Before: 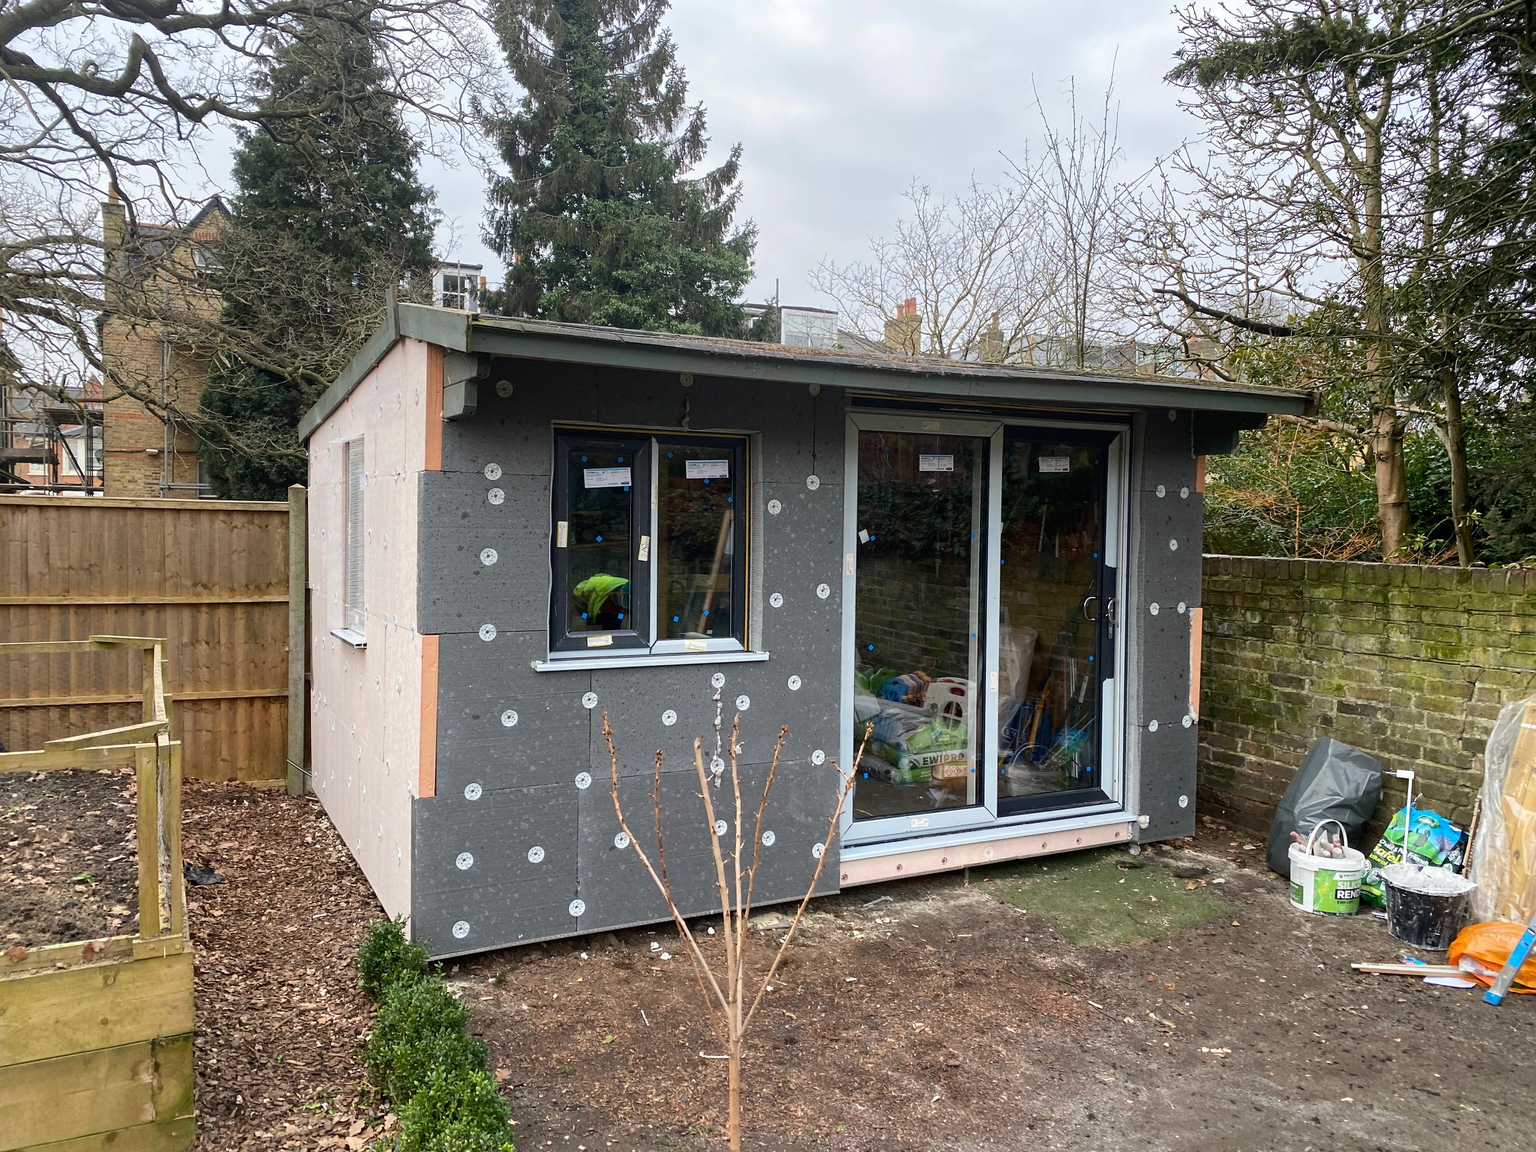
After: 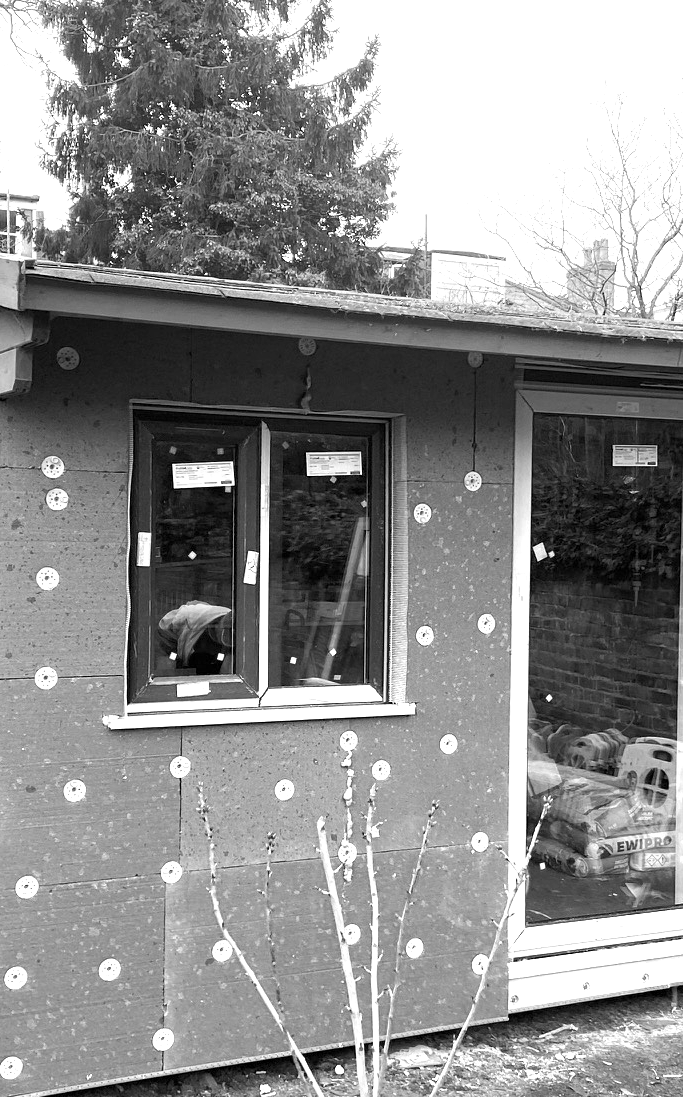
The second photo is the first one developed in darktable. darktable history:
shadows and highlights: radius 329.81, shadows 55.03, highlights -99.14, compress 94.6%, soften with gaussian
exposure: black level correction 0.001, exposure 1.034 EV, compensate exposure bias true, compensate highlight preservation false
color zones: curves: ch0 [(0, 0.613) (0.01, 0.613) (0.245, 0.448) (0.498, 0.529) (0.642, 0.665) (0.879, 0.777) (0.99, 0.613)]; ch1 [(0, 0) (0.143, 0) (0.286, 0) (0.429, 0) (0.571, 0) (0.714, 0) (0.857, 0)]
crop and rotate: left 29.498%, top 10.165%, right 36.617%, bottom 17.265%
